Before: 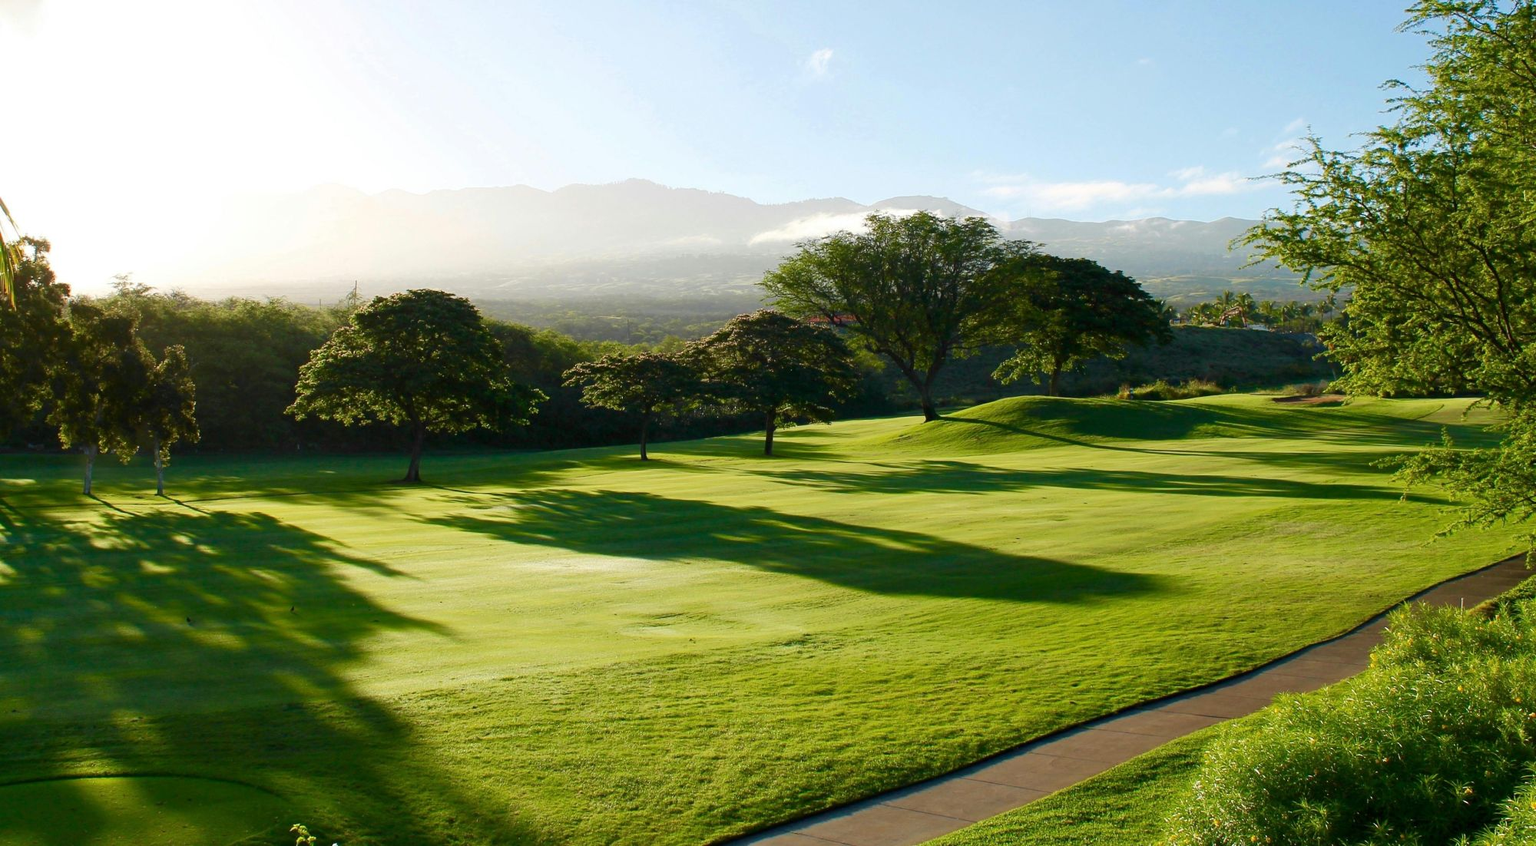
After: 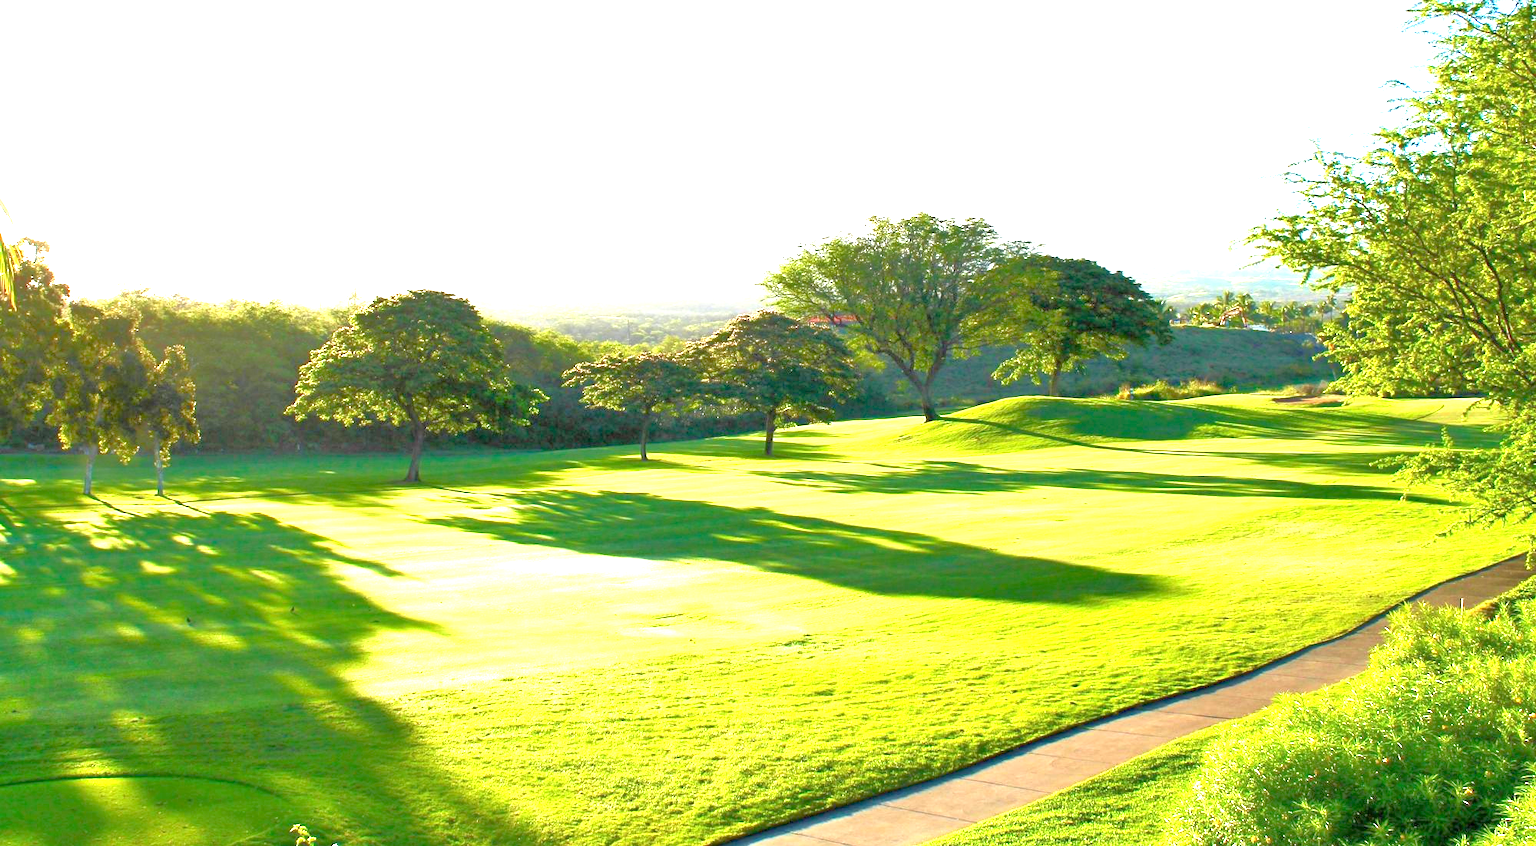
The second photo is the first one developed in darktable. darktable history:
exposure: exposure 1.996 EV, compensate exposure bias true, compensate highlight preservation false
tone equalizer: -7 EV 0.143 EV, -6 EV 0.571 EV, -5 EV 1.15 EV, -4 EV 1.37 EV, -3 EV 1.15 EV, -2 EV 0.6 EV, -1 EV 0.146 EV
